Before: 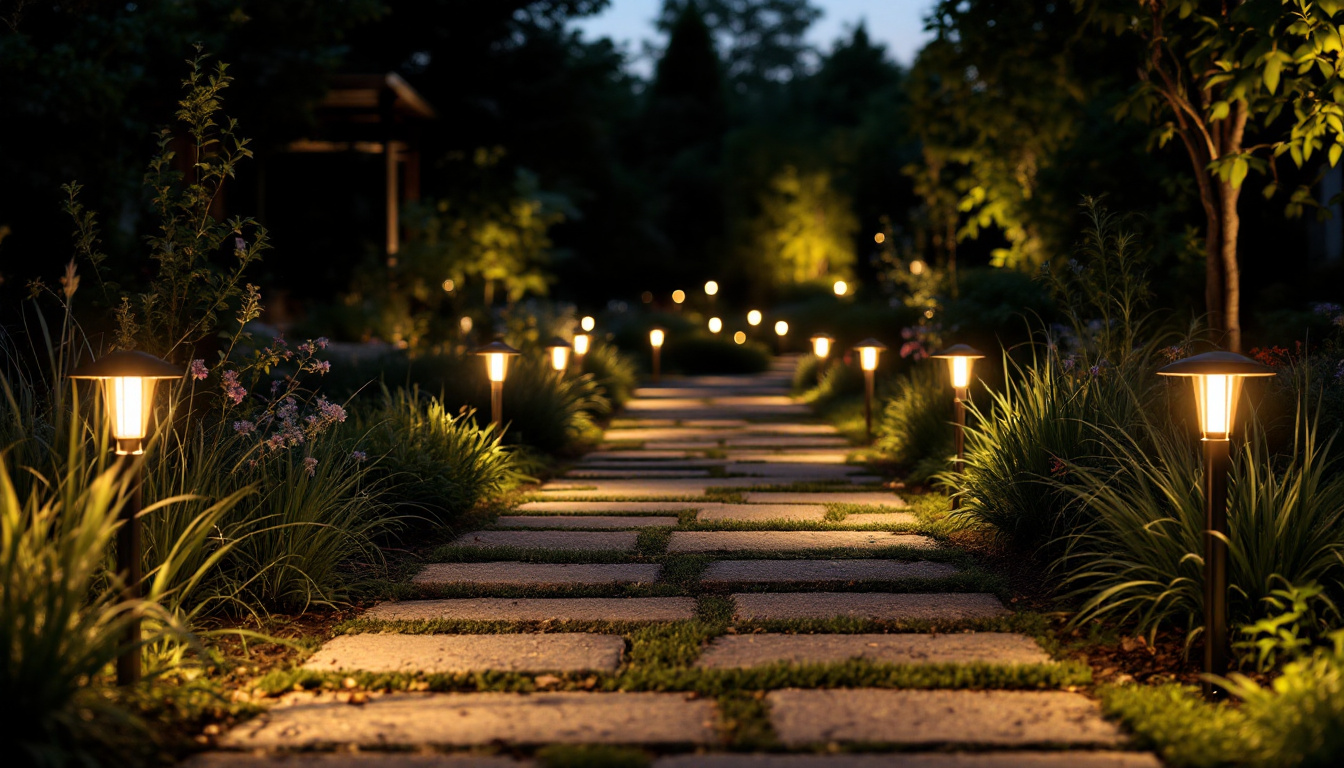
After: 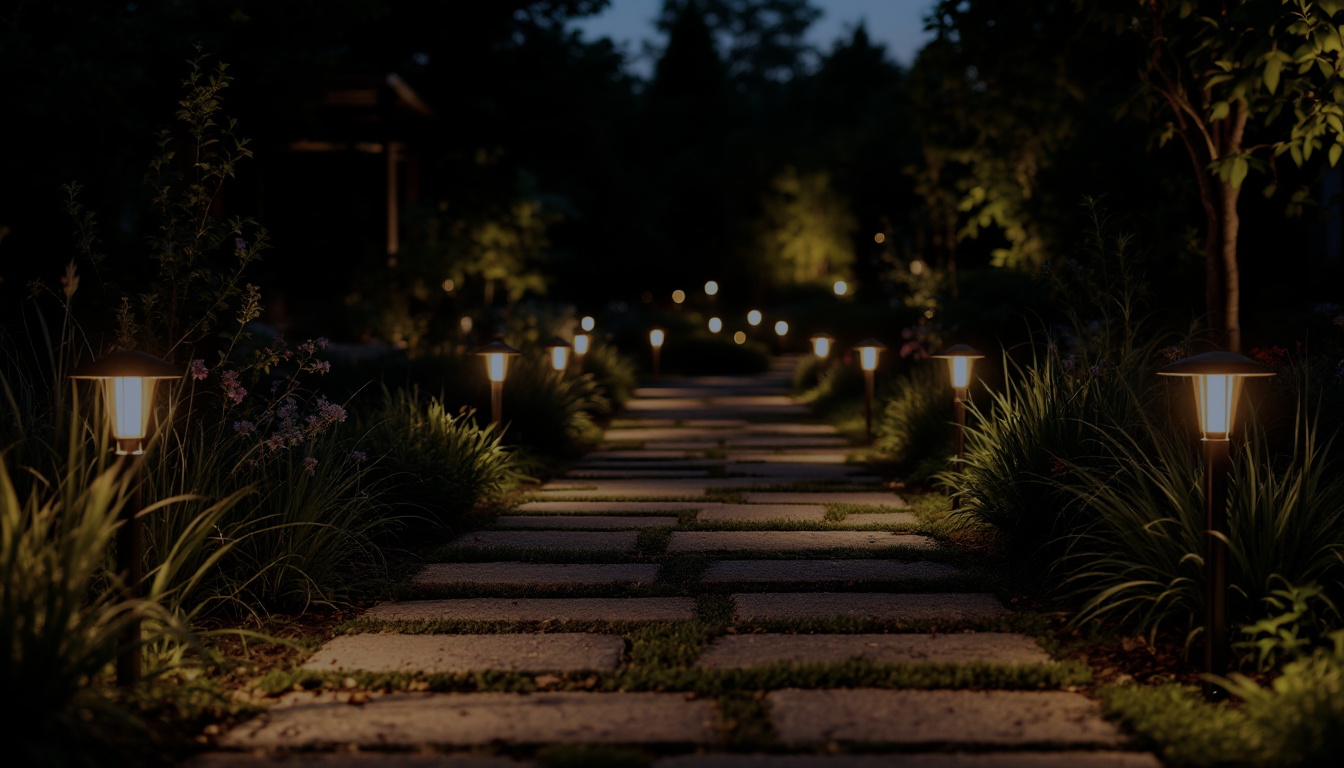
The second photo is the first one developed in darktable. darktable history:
color correction: highlights a* -2.21, highlights b* -18.11
exposure: exposure -1.969 EV, compensate highlight preservation false
